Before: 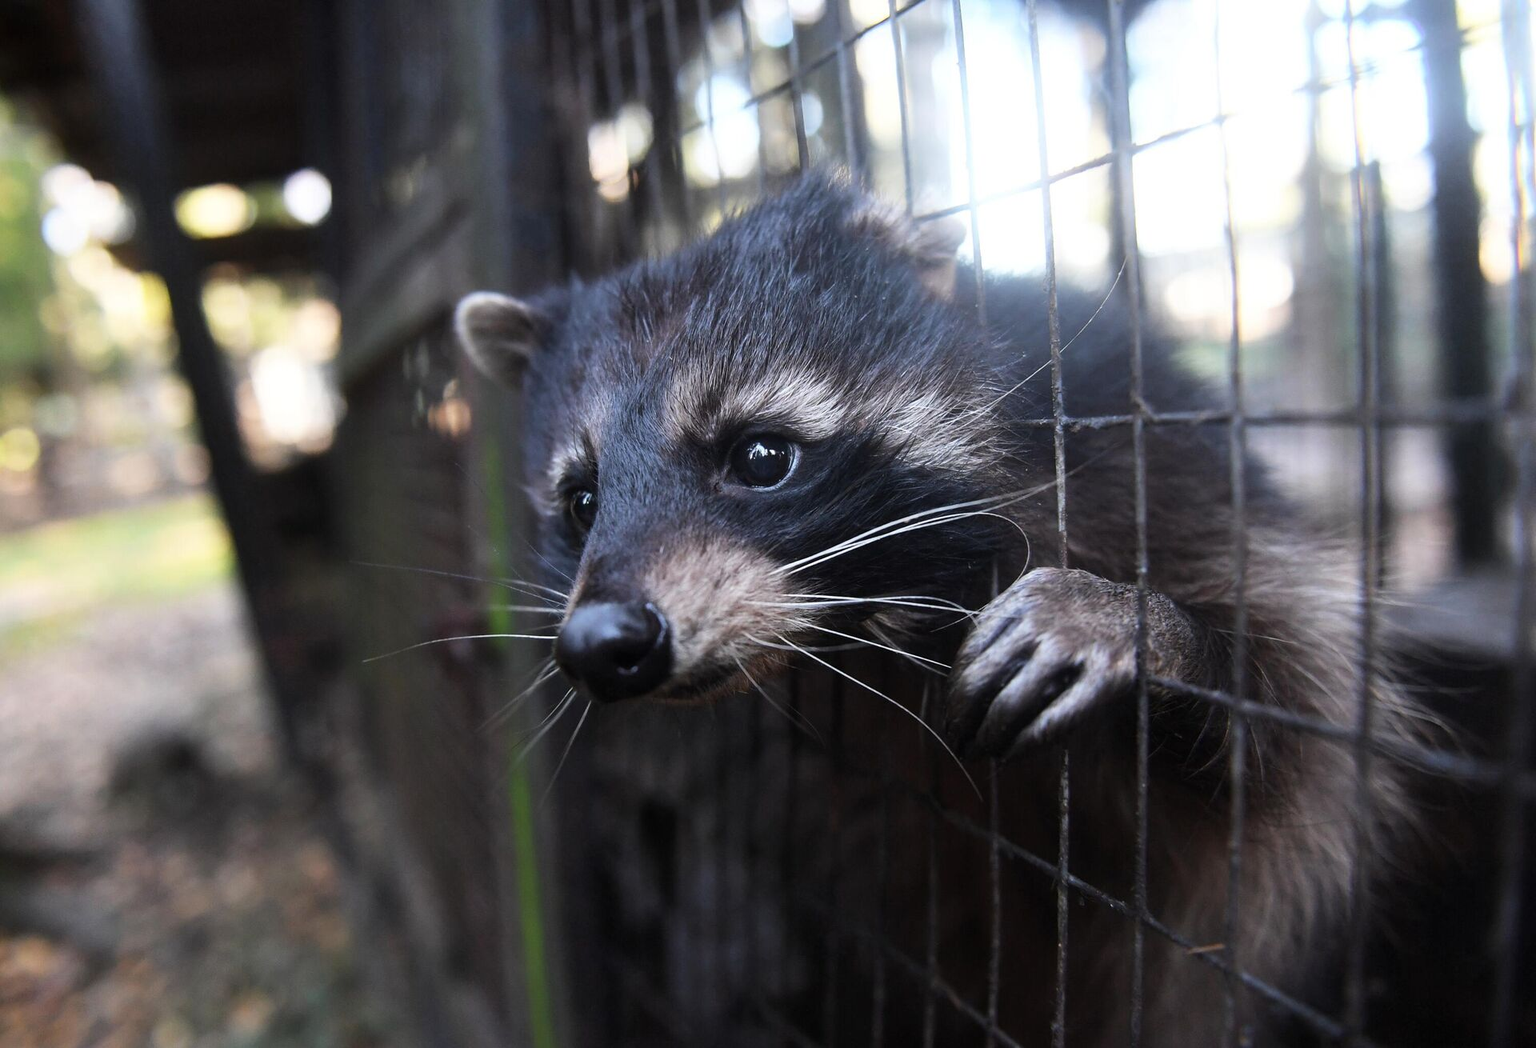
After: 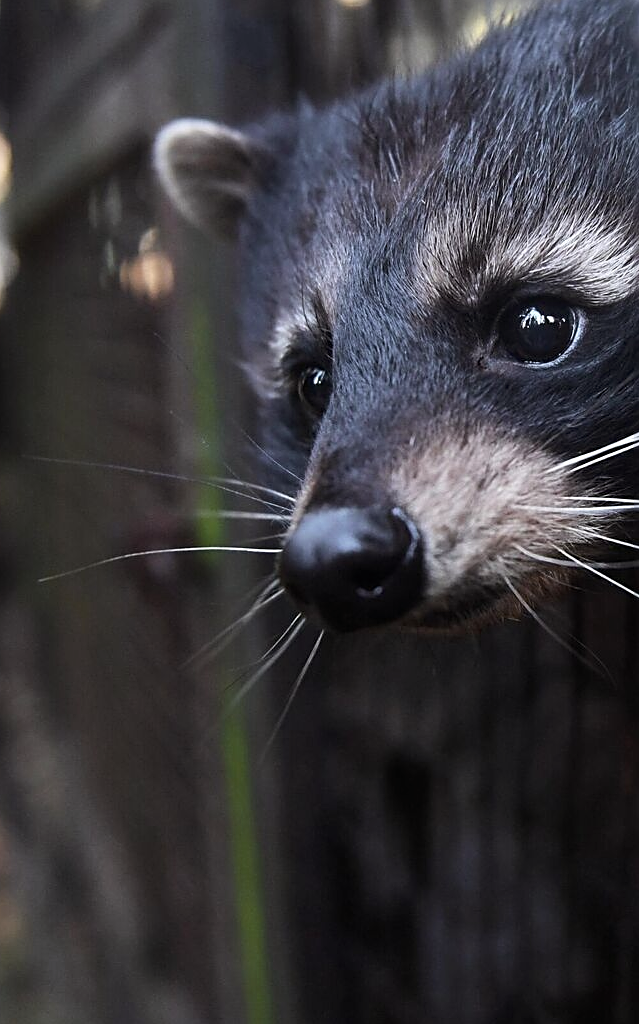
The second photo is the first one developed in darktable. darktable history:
crop and rotate: left 21.651%, top 18.82%, right 45.047%, bottom 2.975%
contrast brightness saturation: contrast 0.103, saturation -0.368
sharpen: on, module defaults
color balance rgb: shadows lift › chroma 1.005%, shadows lift › hue 28.25°, perceptual saturation grading › global saturation 19.529%, global vibrance 33.433%
